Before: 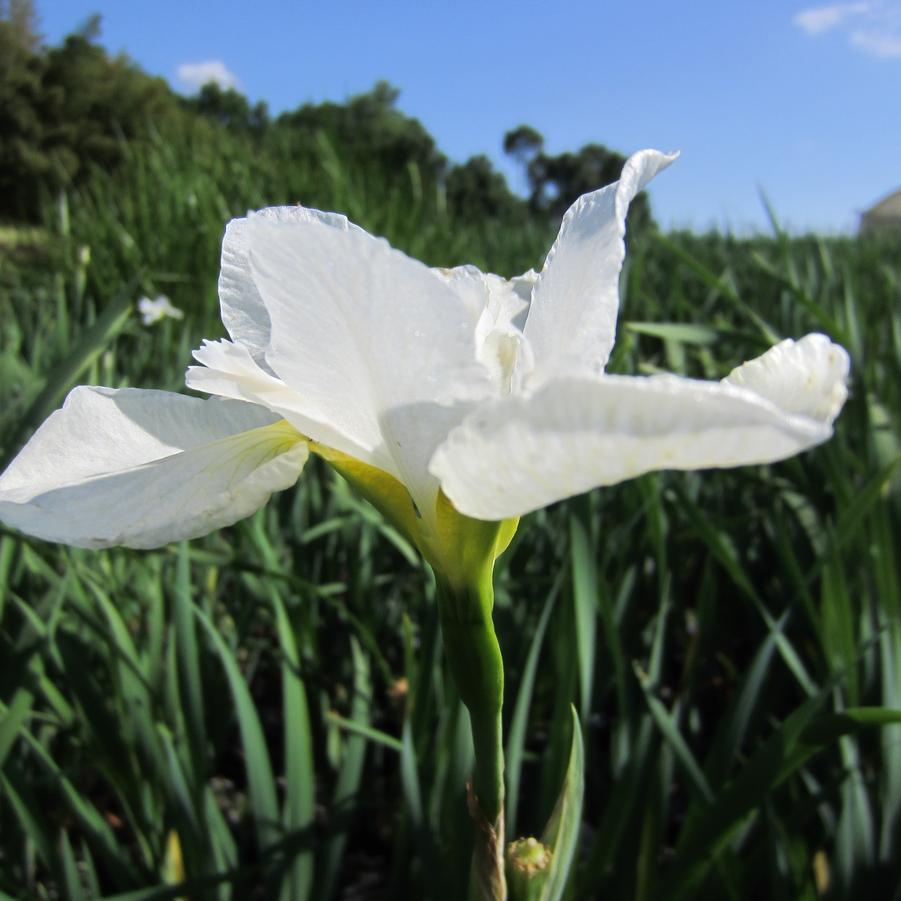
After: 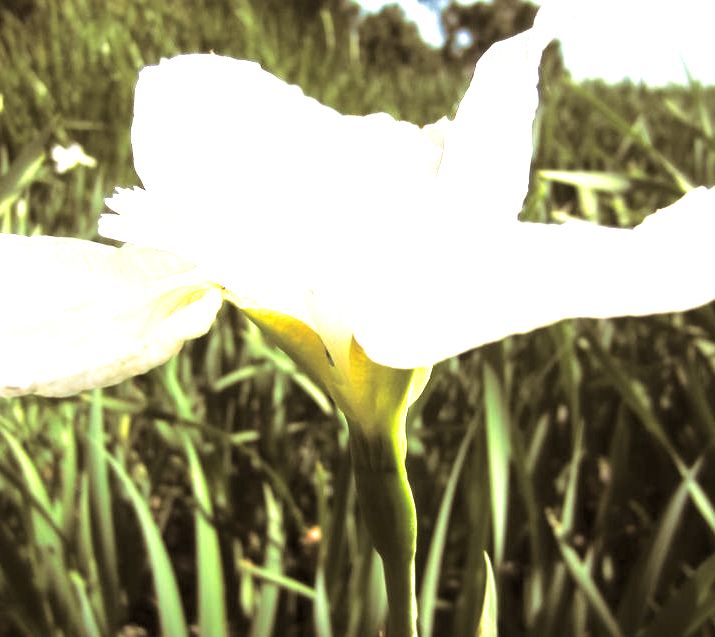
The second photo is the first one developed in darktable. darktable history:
crop: left 9.712%, top 16.928%, right 10.845%, bottom 12.332%
exposure: black level correction 0, exposure 1.675 EV, compensate exposure bias true, compensate highlight preservation false
white balance: red 1.138, green 0.996, blue 0.812
split-toning: shadows › hue 37.98°, highlights › hue 185.58°, balance -55.261
